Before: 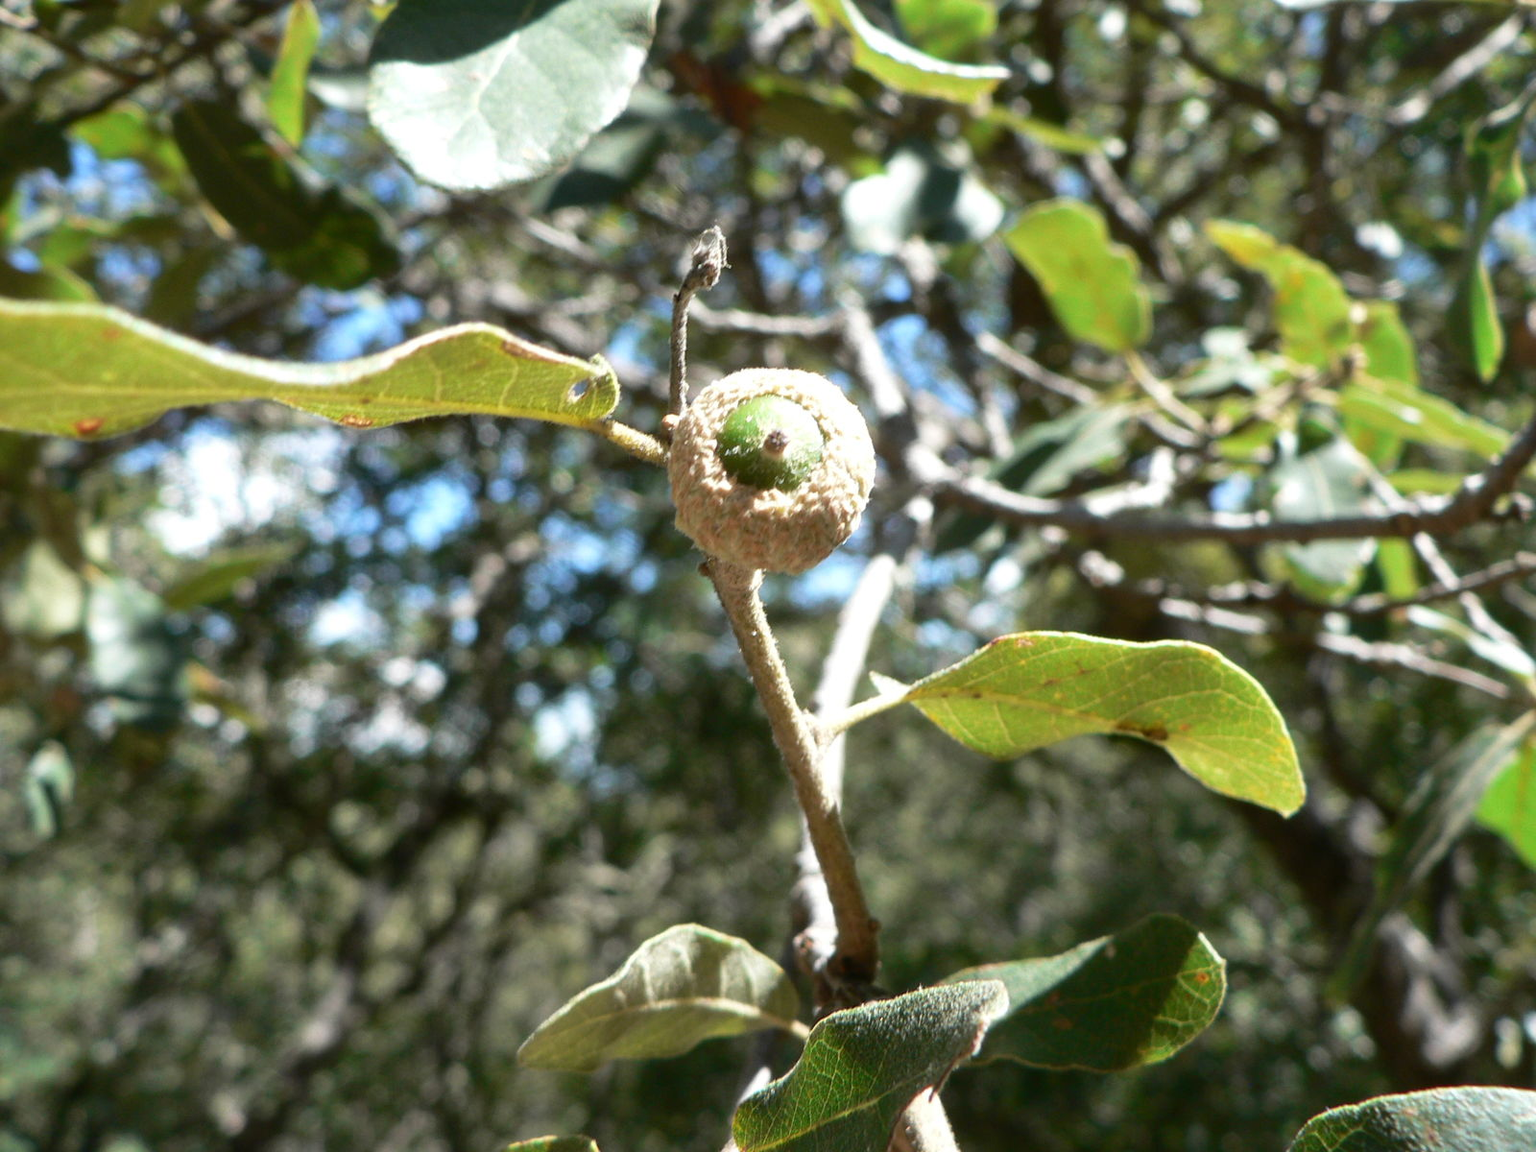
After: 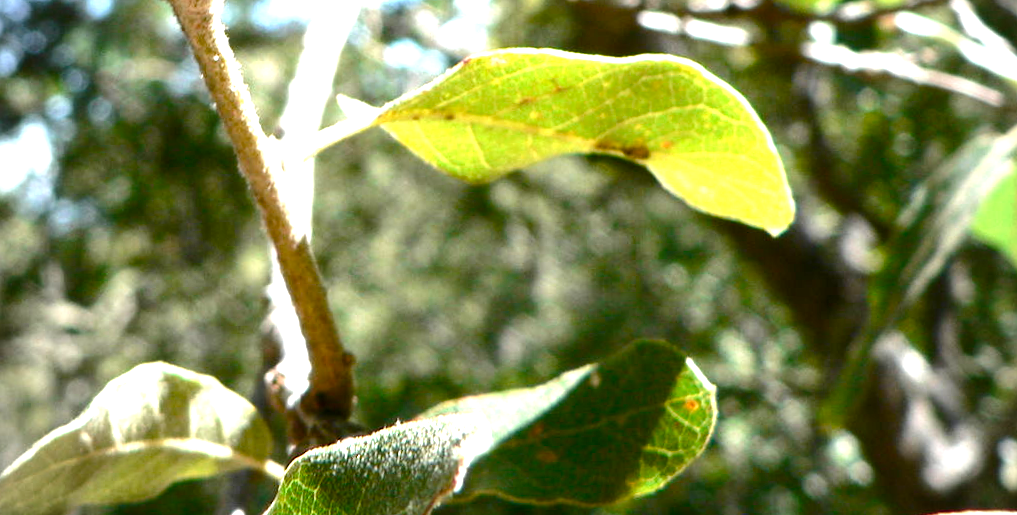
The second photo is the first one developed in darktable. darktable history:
exposure: exposure 1 EV, compensate highlight preservation false
color balance rgb: perceptual saturation grading › global saturation 35%, perceptual saturation grading › highlights -30%, perceptual saturation grading › shadows 35%, perceptual brilliance grading › global brilliance 3%, perceptual brilliance grading › highlights -3%, perceptual brilliance grading › shadows 3%
vignetting: on, module defaults
crop and rotate: left 35.509%, top 50.238%, bottom 4.934%
rotate and perspective: rotation -1.42°, crop left 0.016, crop right 0.984, crop top 0.035, crop bottom 0.965
tone equalizer: -8 EV -0.417 EV, -7 EV -0.389 EV, -6 EV -0.333 EV, -5 EV -0.222 EV, -3 EV 0.222 EV, -2 EV 0.333 EV, -1 EV 0.389 EV, +0 EV 0.417 EV, edges refinement/feathering 500, mask exposure compensation -1.57 EV, preserve details no
local contrast: highlights 100%, shadows 100%, detail 120%, midtone range 0.2
